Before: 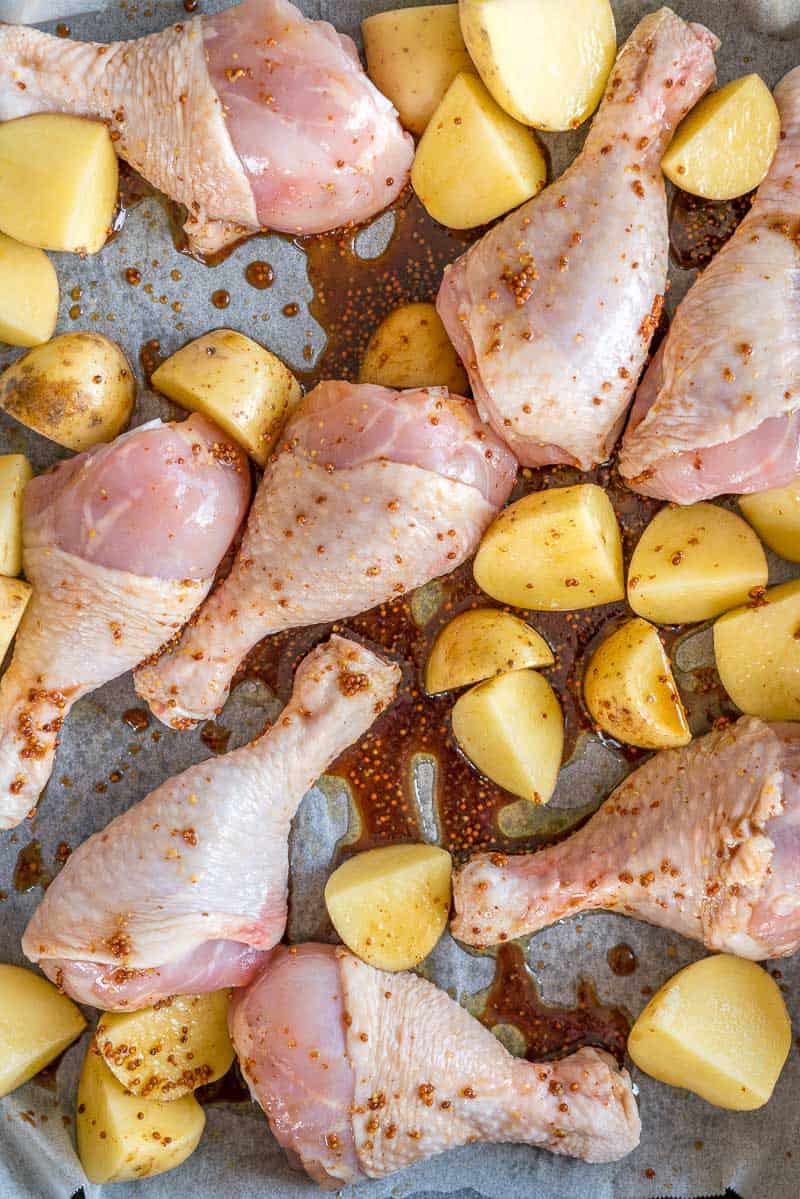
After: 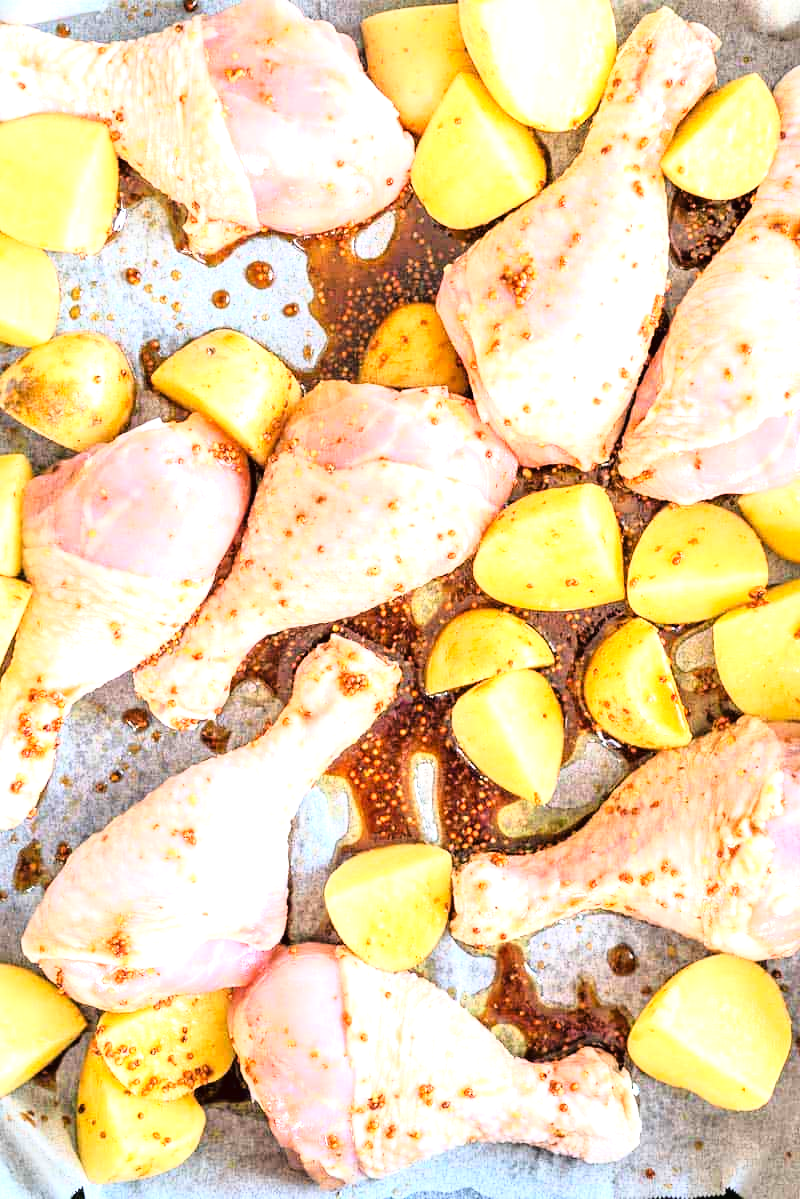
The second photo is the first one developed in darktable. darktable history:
tone curve: curves: ch0 [(0, 0.016) (0.11, 0.039) (0.259, 0.235) (0.383, 0.437) (0.499, 0.597) (0.733, 0.867) (0.843, 0.948) (1, 1)], color space Lab, linked channels, preserve colors none
exposure: exposure 1.152 EV, compensate exposure bias true, compensate highlight preservation false
